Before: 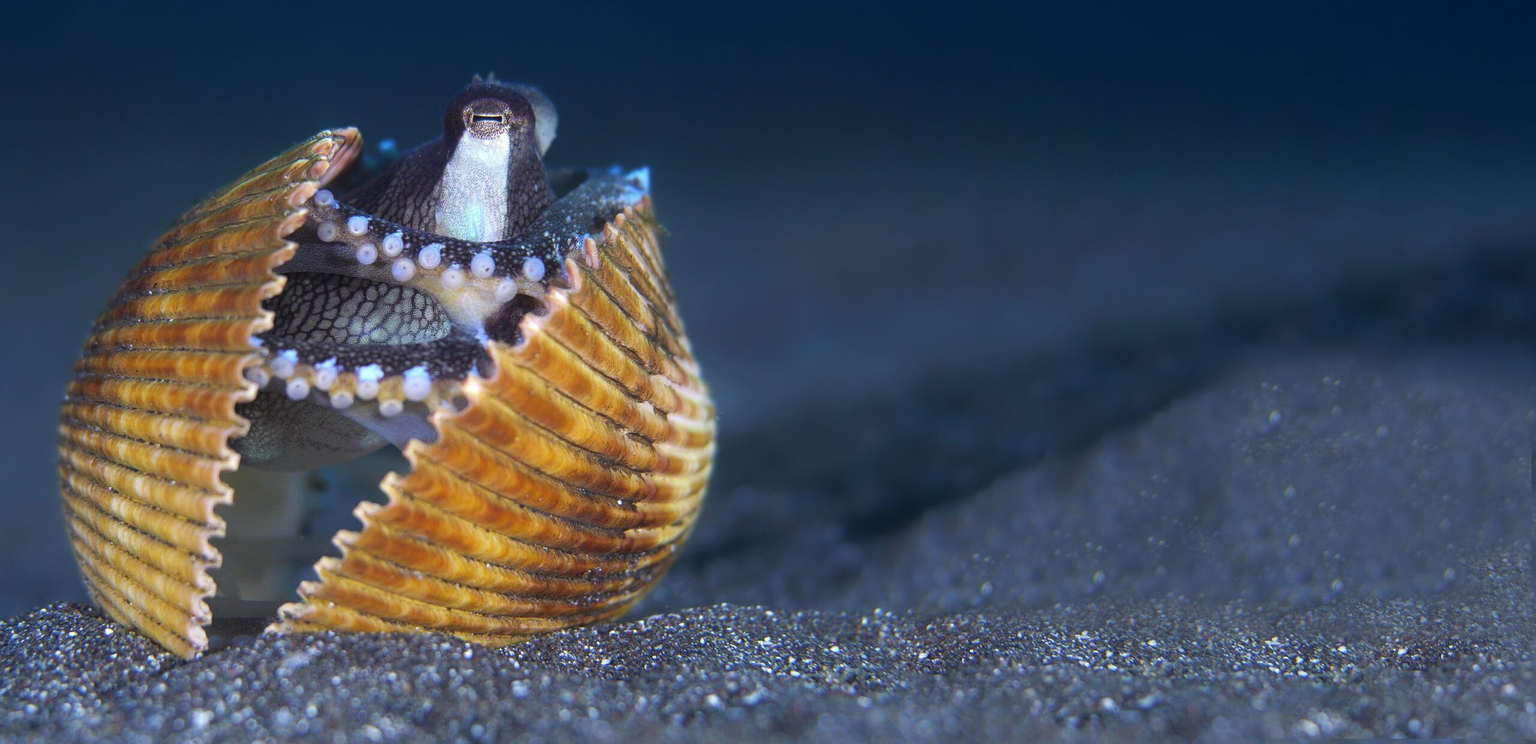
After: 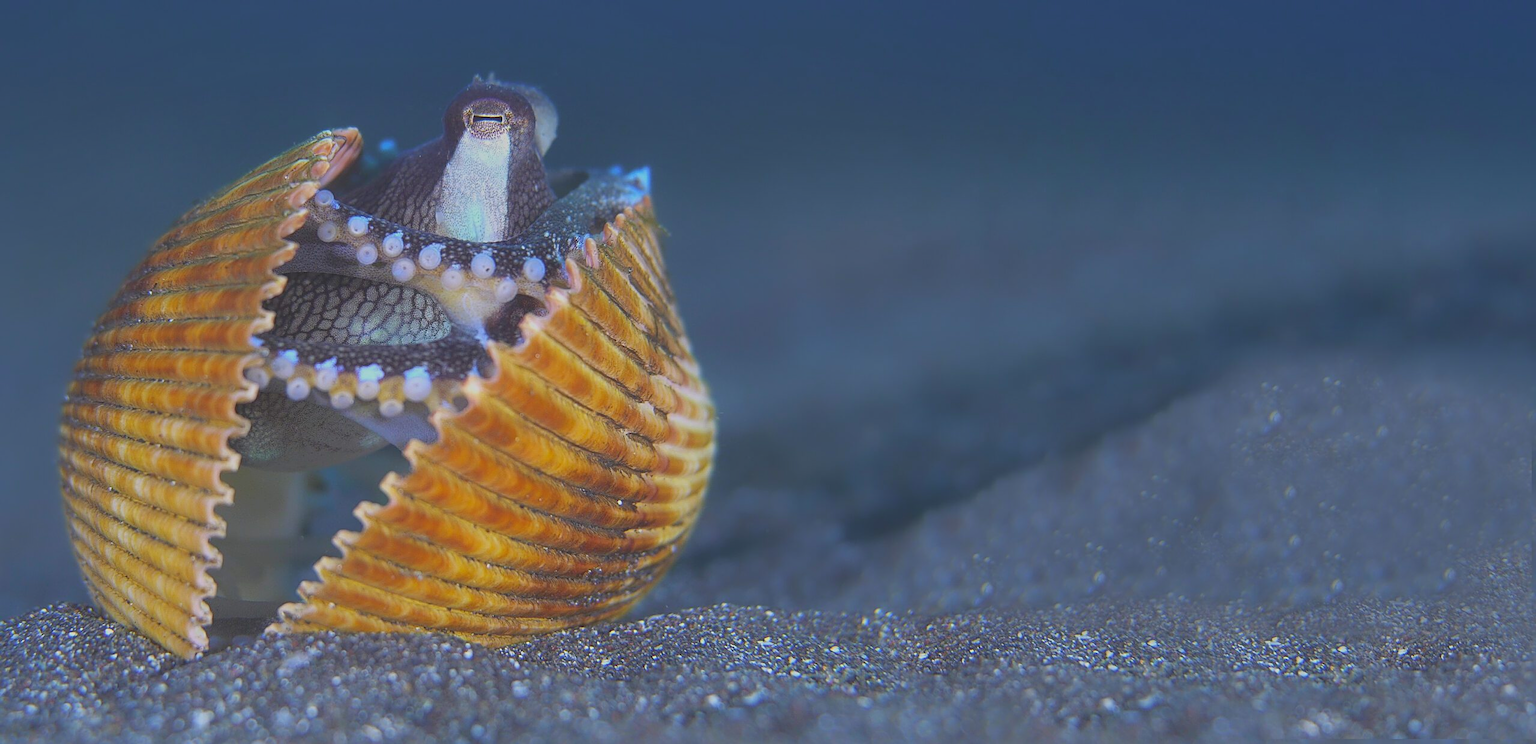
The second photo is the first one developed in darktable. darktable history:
contrast brightness saturation: contrast -0.286
shadows and highlights: on, module defaults
sharpen: on, module defaults
